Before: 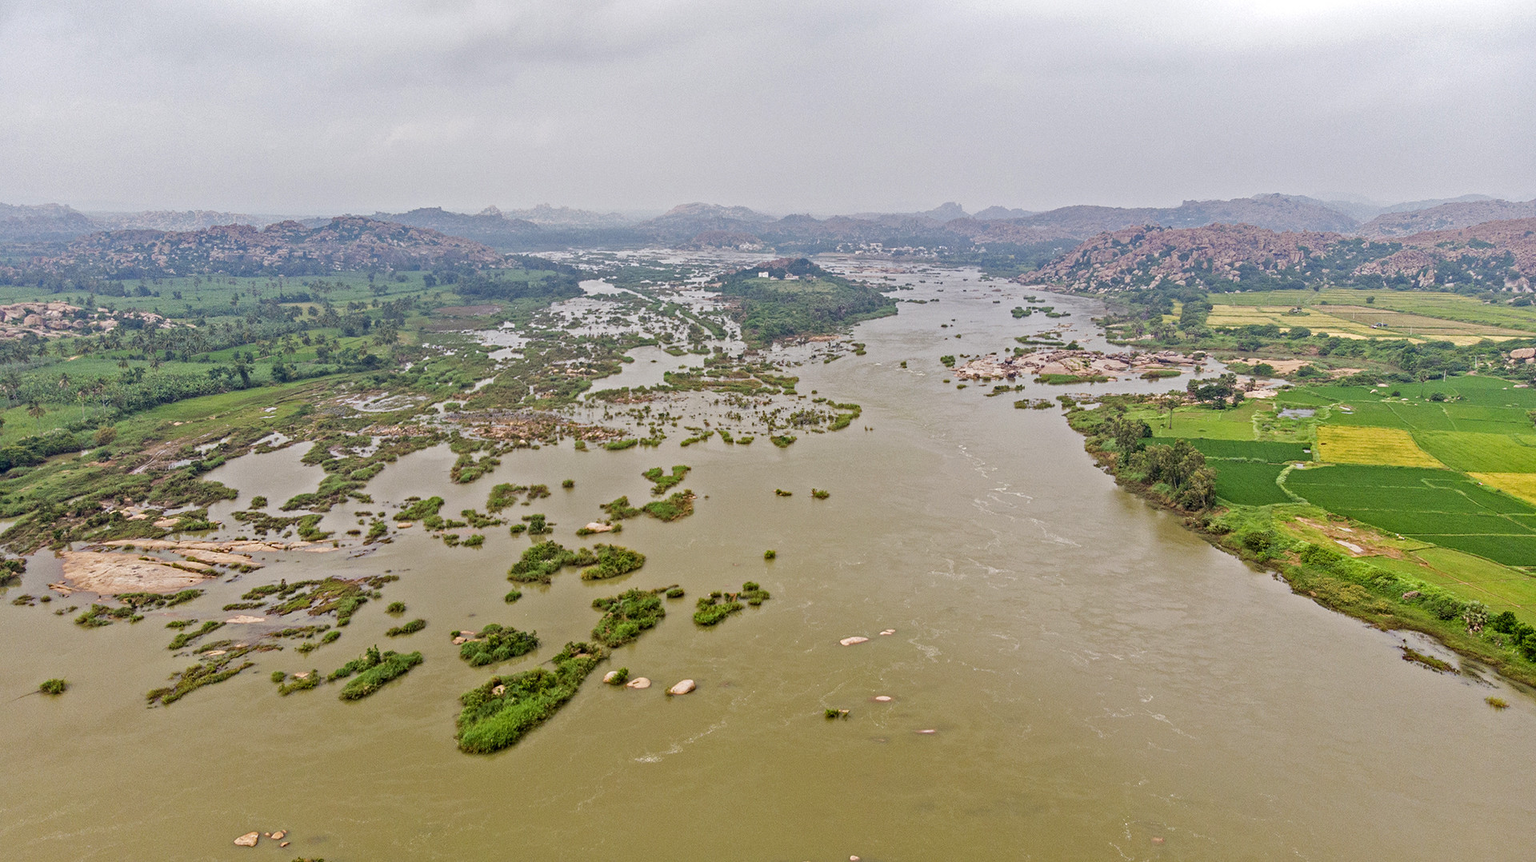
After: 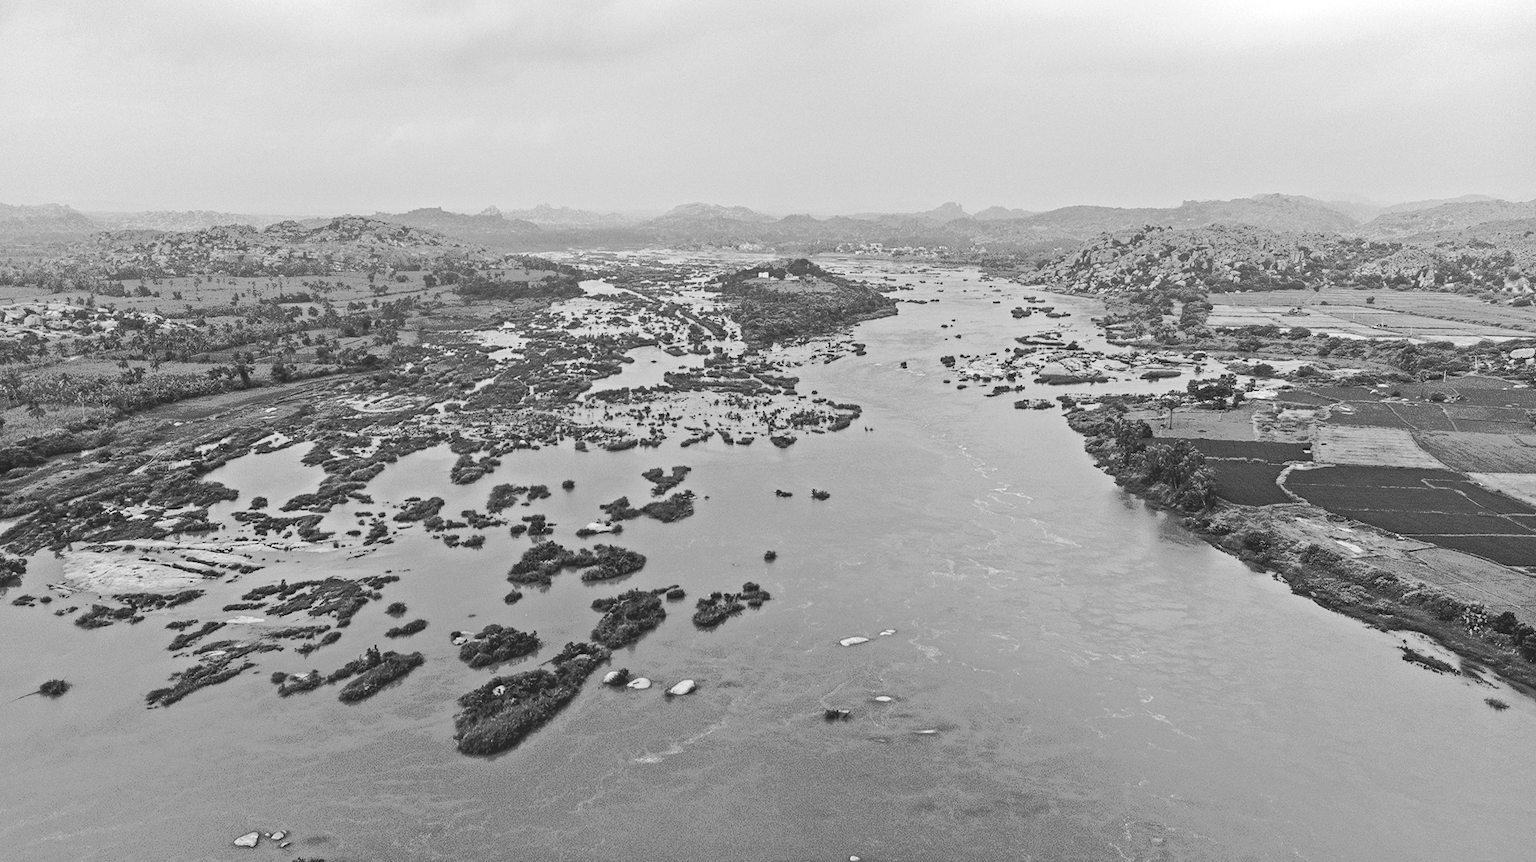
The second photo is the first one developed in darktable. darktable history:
tone curve: curves: ch0 [(0, 0) (0.003, 0.003) (0.011, 0.011) (0.025, 0.024) (0.044, 0.042) (0.069, 0.066) (0.1, 0.095) (0.136, 0.129) (0.177, 0.168) (0.224, 0.213) (0.277, 0.263) (0.335, 0.318) (0.399, 0.378) (0.468, 0.444) (0.543, 0.612) (0.623, 0.68) (0.709, 0.753) (0.801, 0.831) (0.898, 0.913) (1, 1)], preserve colors none
color look up table: target L [93.4, 87.05, 85.63, 80.61, 78.44, 75.15, 63.23, 54.76, 41.14, 22.16, 16.11, 200, 100, 76.98, 72.58, 63.23, 61.33, 48.04, 52.01, 48.44, 35.72, 31.46, 32.75, 22.62, 16.11, 16.11, 90.59, 69.24, 77.35, 63.99, 84.56, 69.24, 81.69, 64.36, 68.5, 42.78, 76.62, 55.93, 39.07, 34.03, 25.32, 39.49, 26.21, 17.06, 16.59, 90.94, 75.52, 50.83, 34.88], target a [0 ×49], target b [0 ×49], num patches 49
